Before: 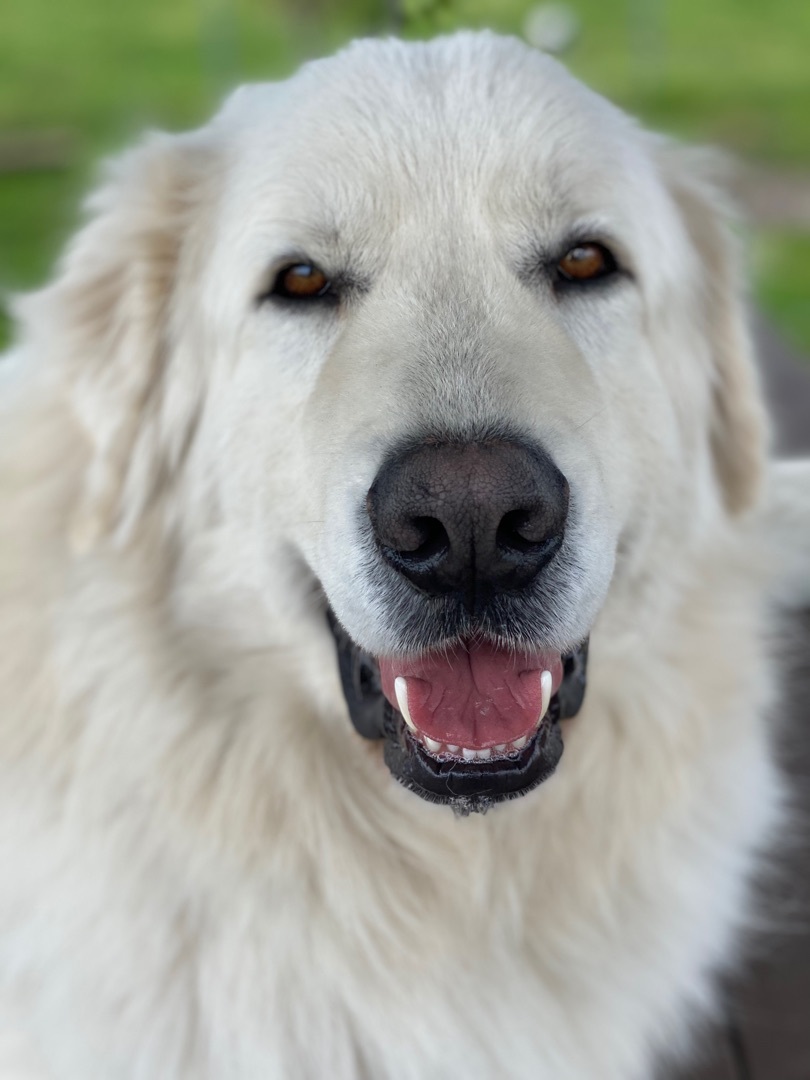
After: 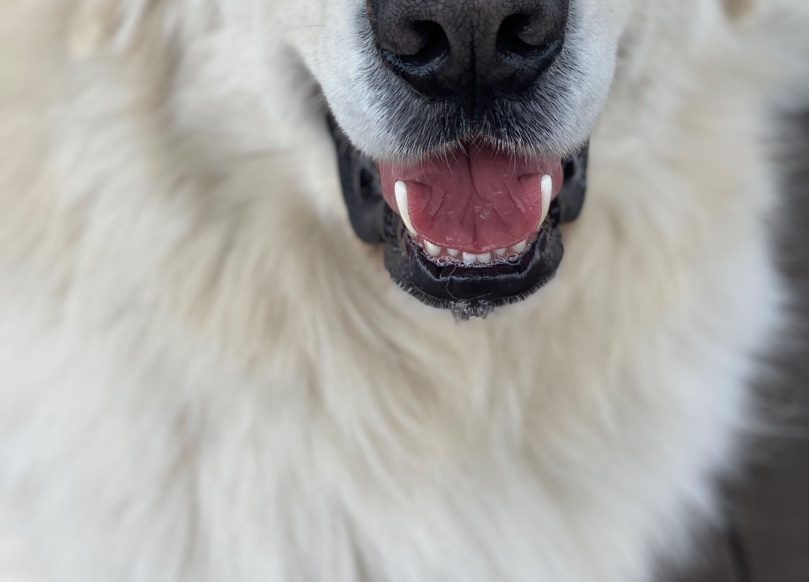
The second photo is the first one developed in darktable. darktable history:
crop and rotate: top 46.081%, right 0.009%
